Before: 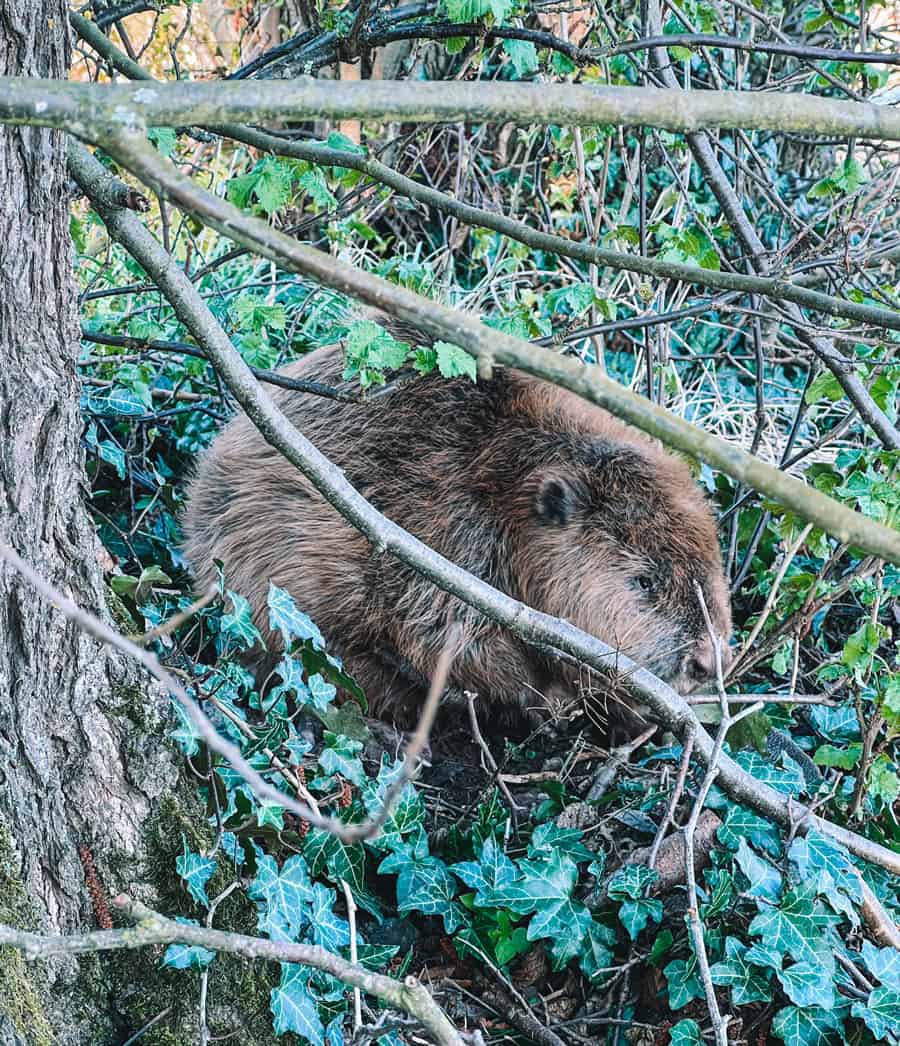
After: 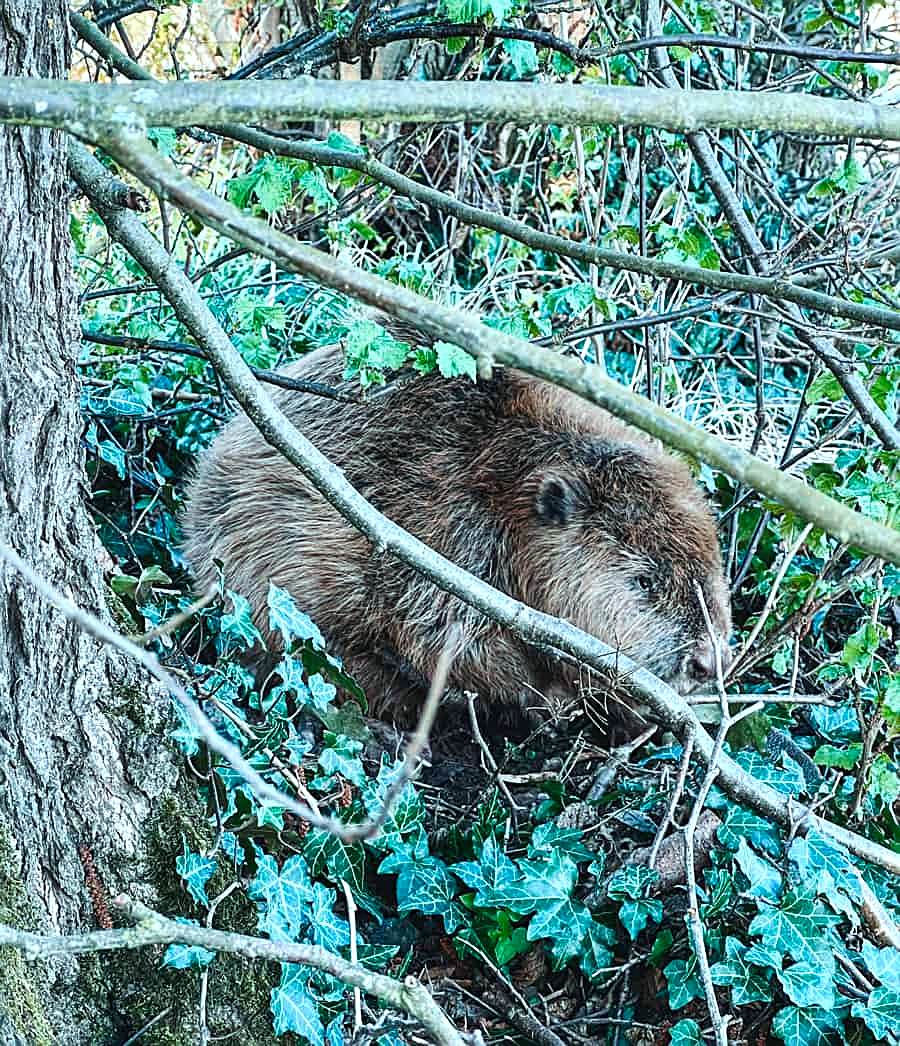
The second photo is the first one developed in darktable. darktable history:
color balance rgb: highlights gain › luminance 15.376%, highlights gain › chroma 3.875%, highlights gain › hue 207.45°, perceptual saturation grading › global saturation 0.611%, perceptual saturation grading › highlights -18.803%, perceptual saturation grading › mid-tones 7.015%, perceptual saturation grading › shadows 27.841%, contrast 5.157%
sharpen: on, module defaults
